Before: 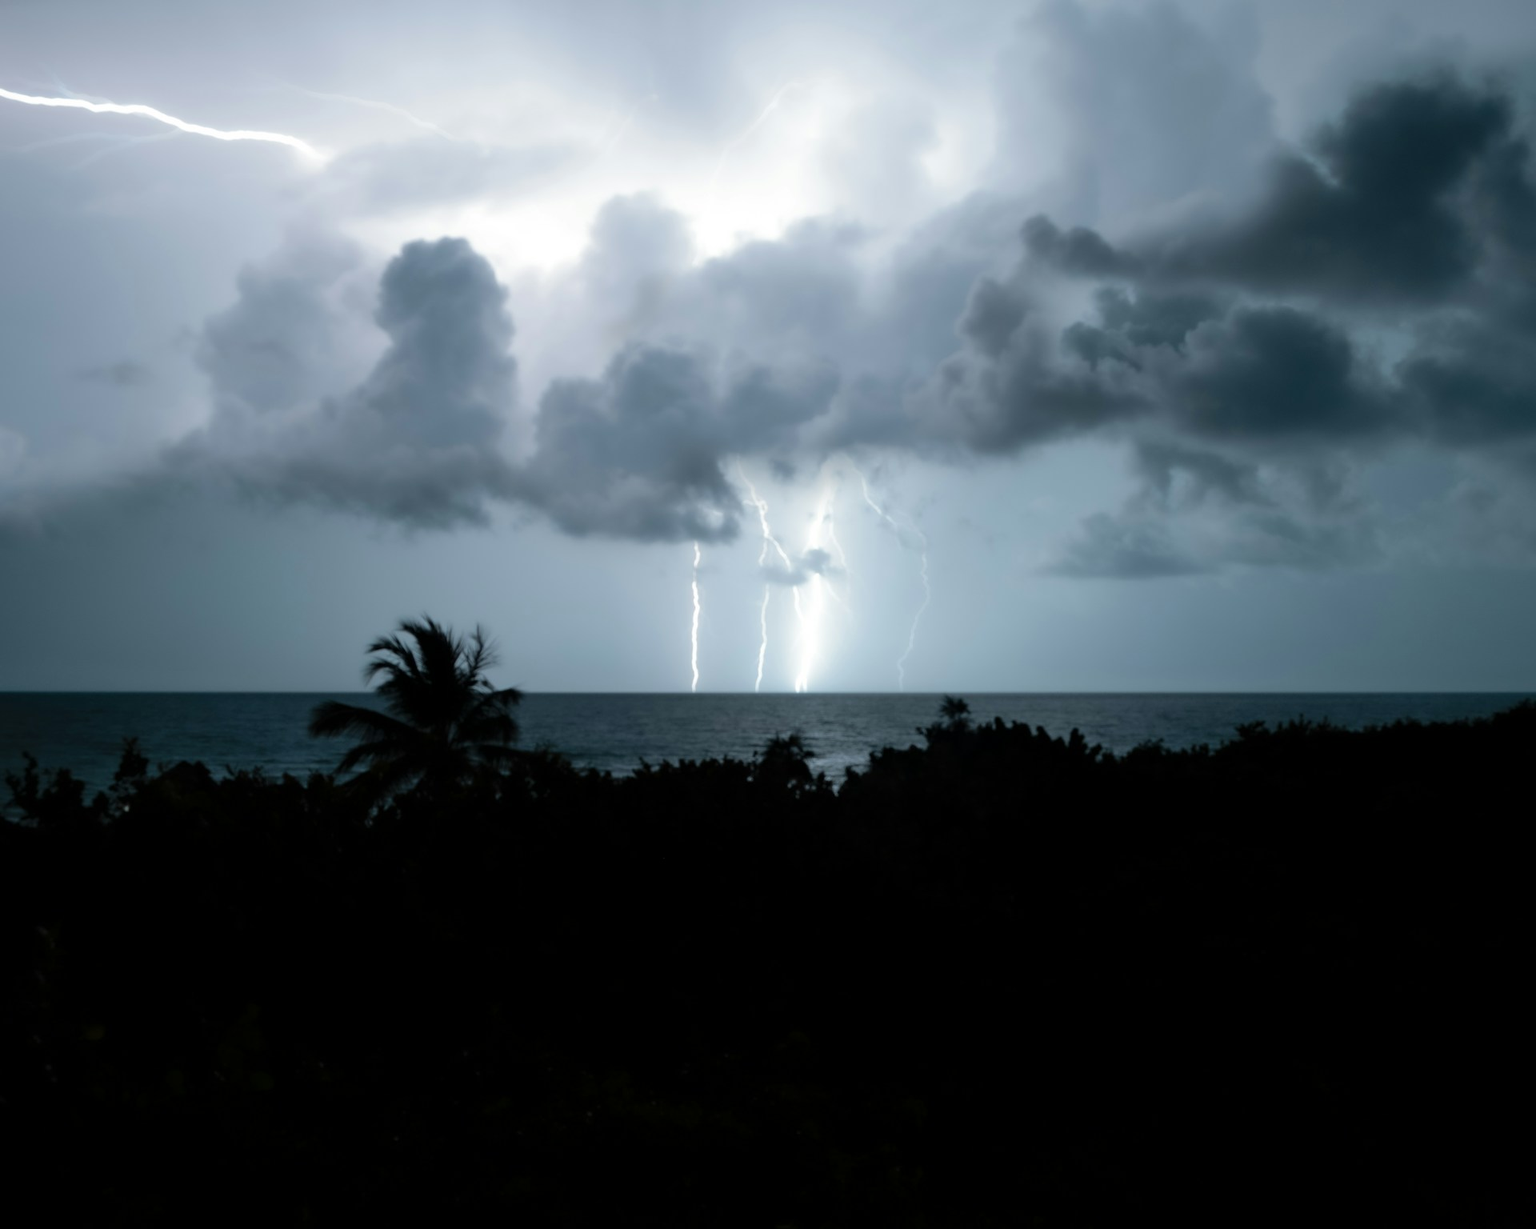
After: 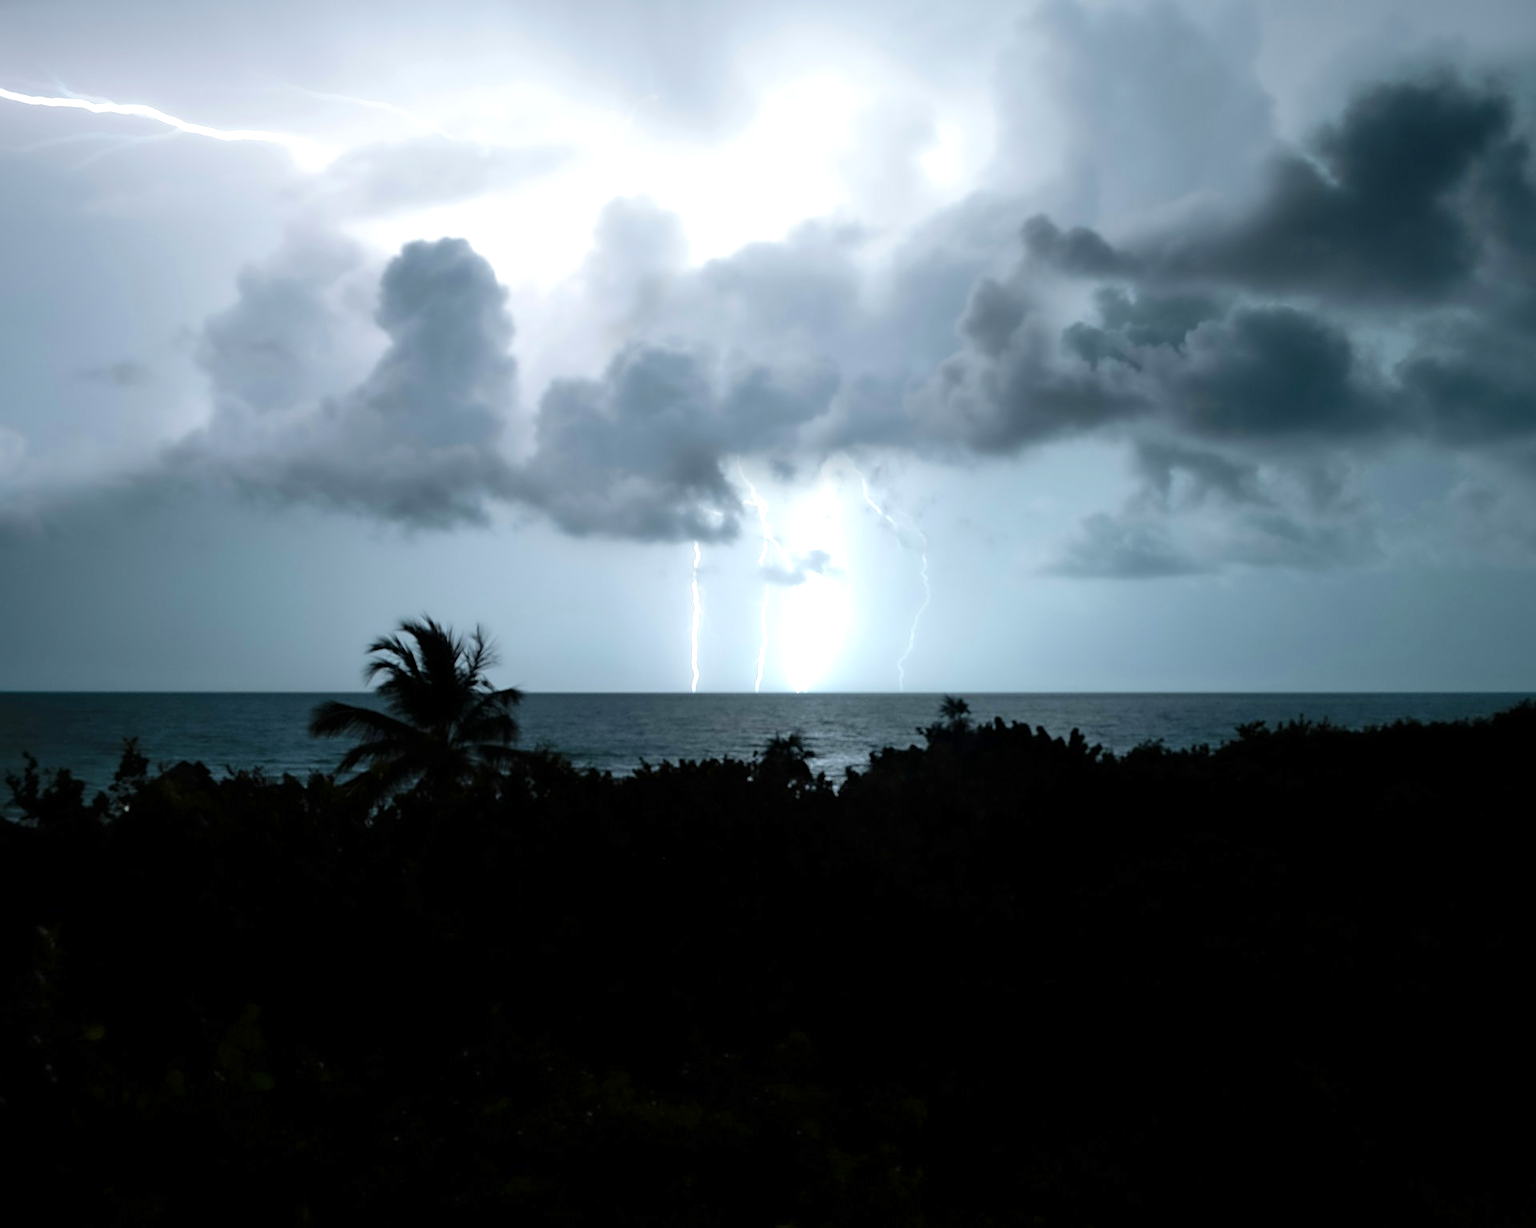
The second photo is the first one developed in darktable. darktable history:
exposure: exposure 0.921 EV, compensate highlight preservation false
sharpen: on, module defaults
graduated density: rotation -0.352°, offset 57.64
